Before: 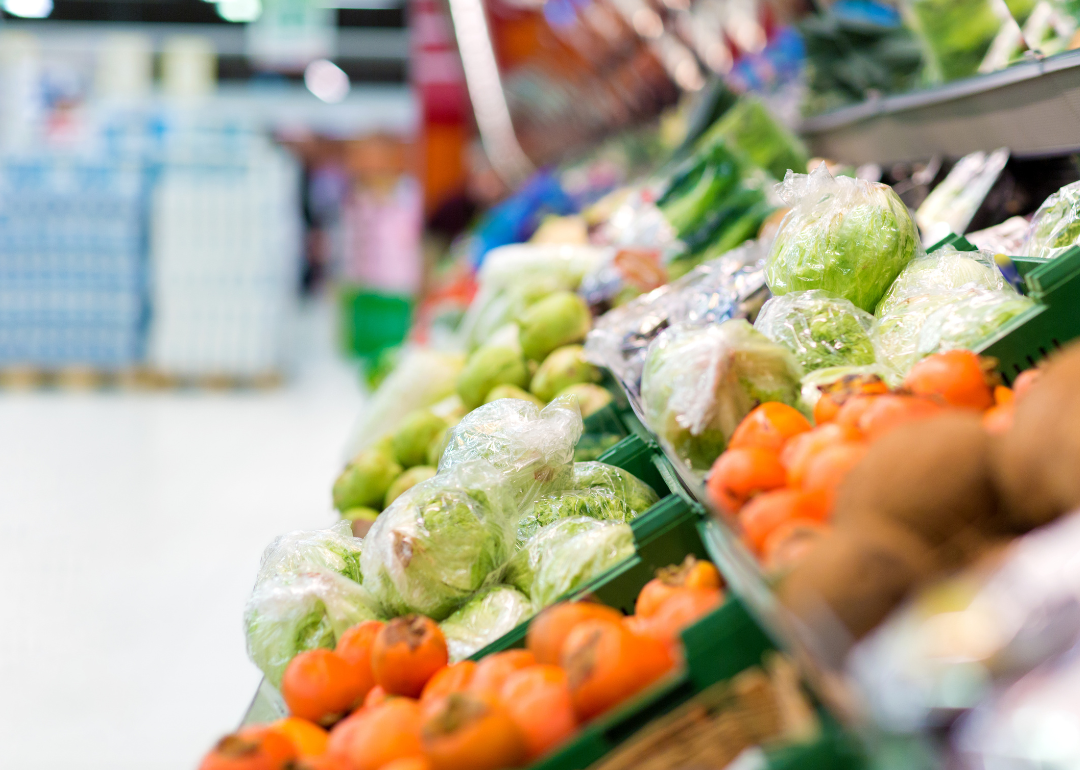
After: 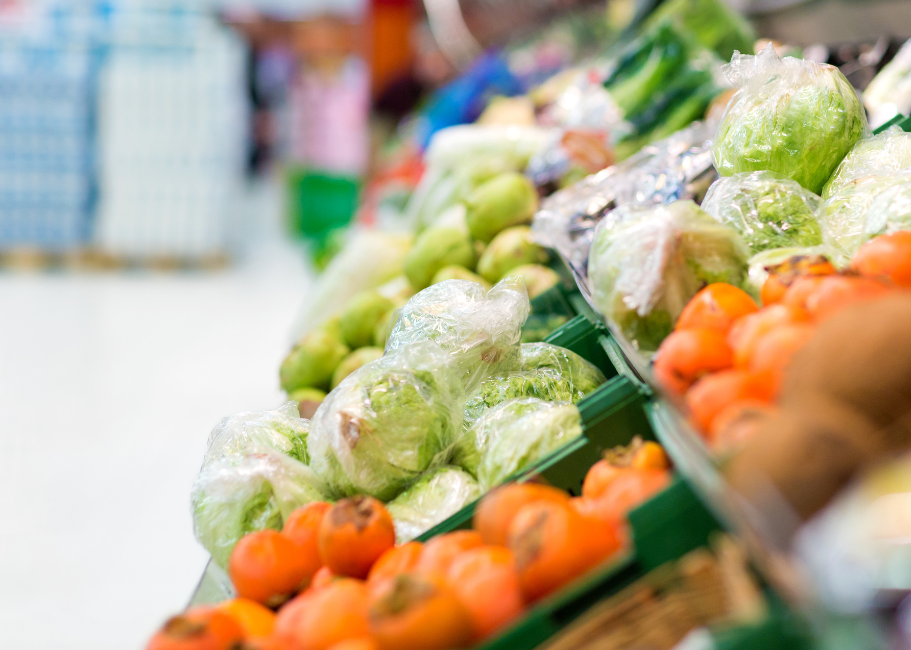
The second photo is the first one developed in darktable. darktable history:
crop and rotate: left 4.999%, top 15.473%, right 10.643%
